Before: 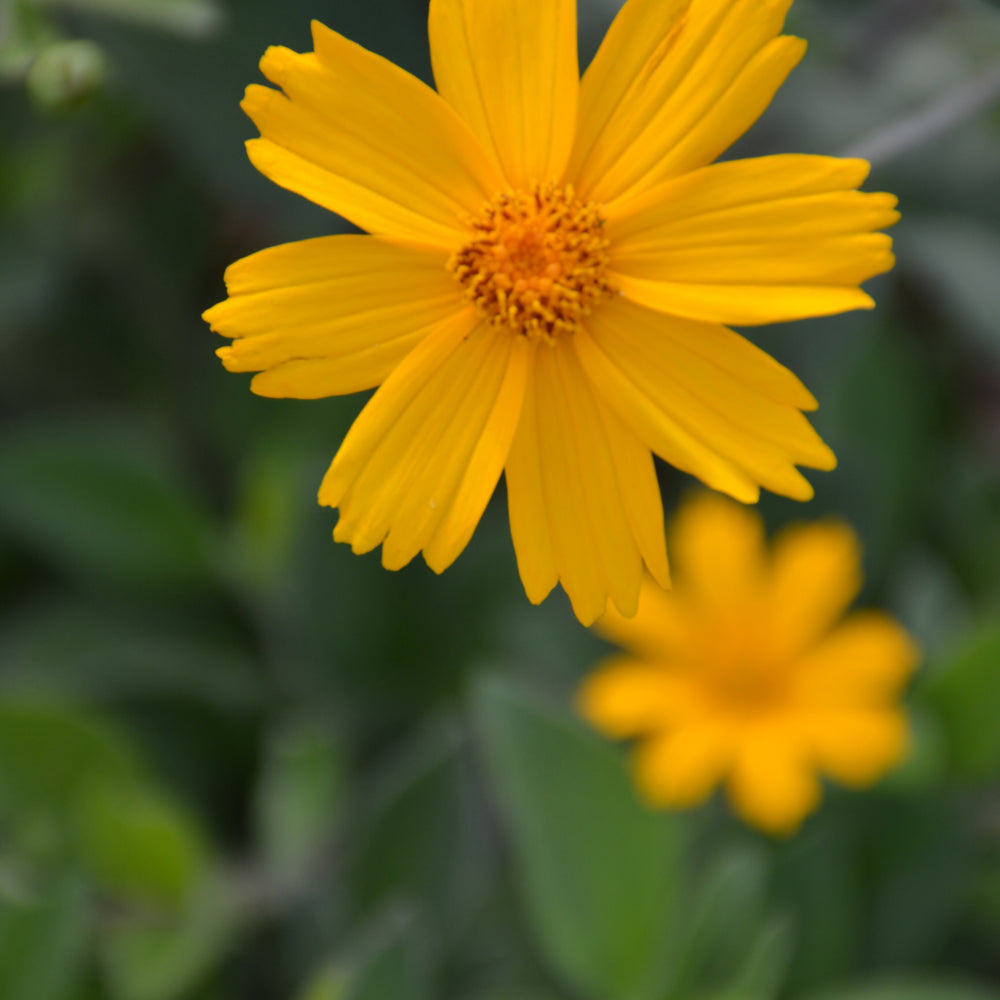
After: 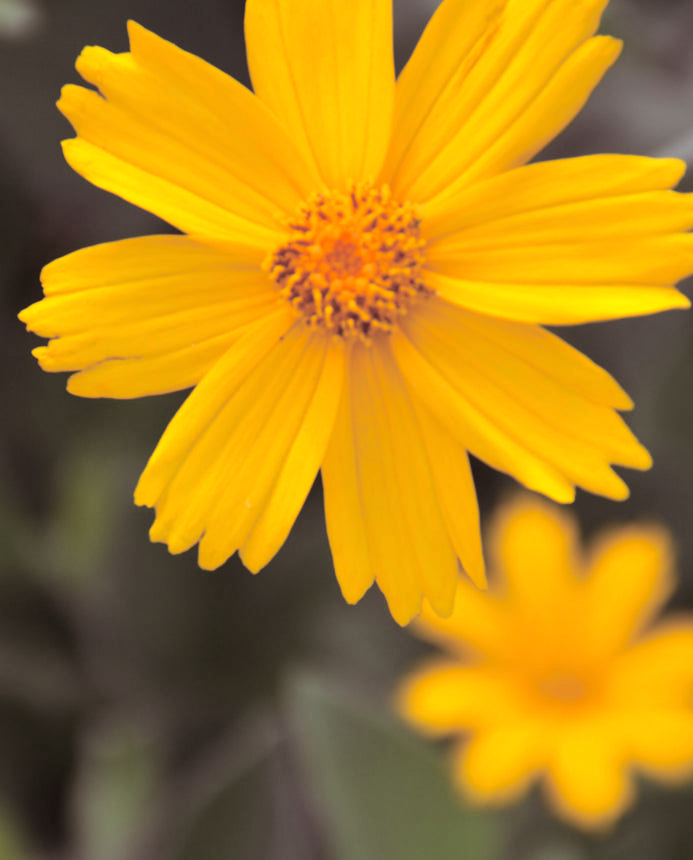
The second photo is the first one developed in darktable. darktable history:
crop: left 18.479%, right 12.2%, bottom 13.971%
exposure: black level correction 0, exposure 0.5 EV, compensate exposure bias true, compensate highlight preservation false
split-toning: shadows › saturation 0.24, highlights › hue 54°, highlights › saturation 0.24
